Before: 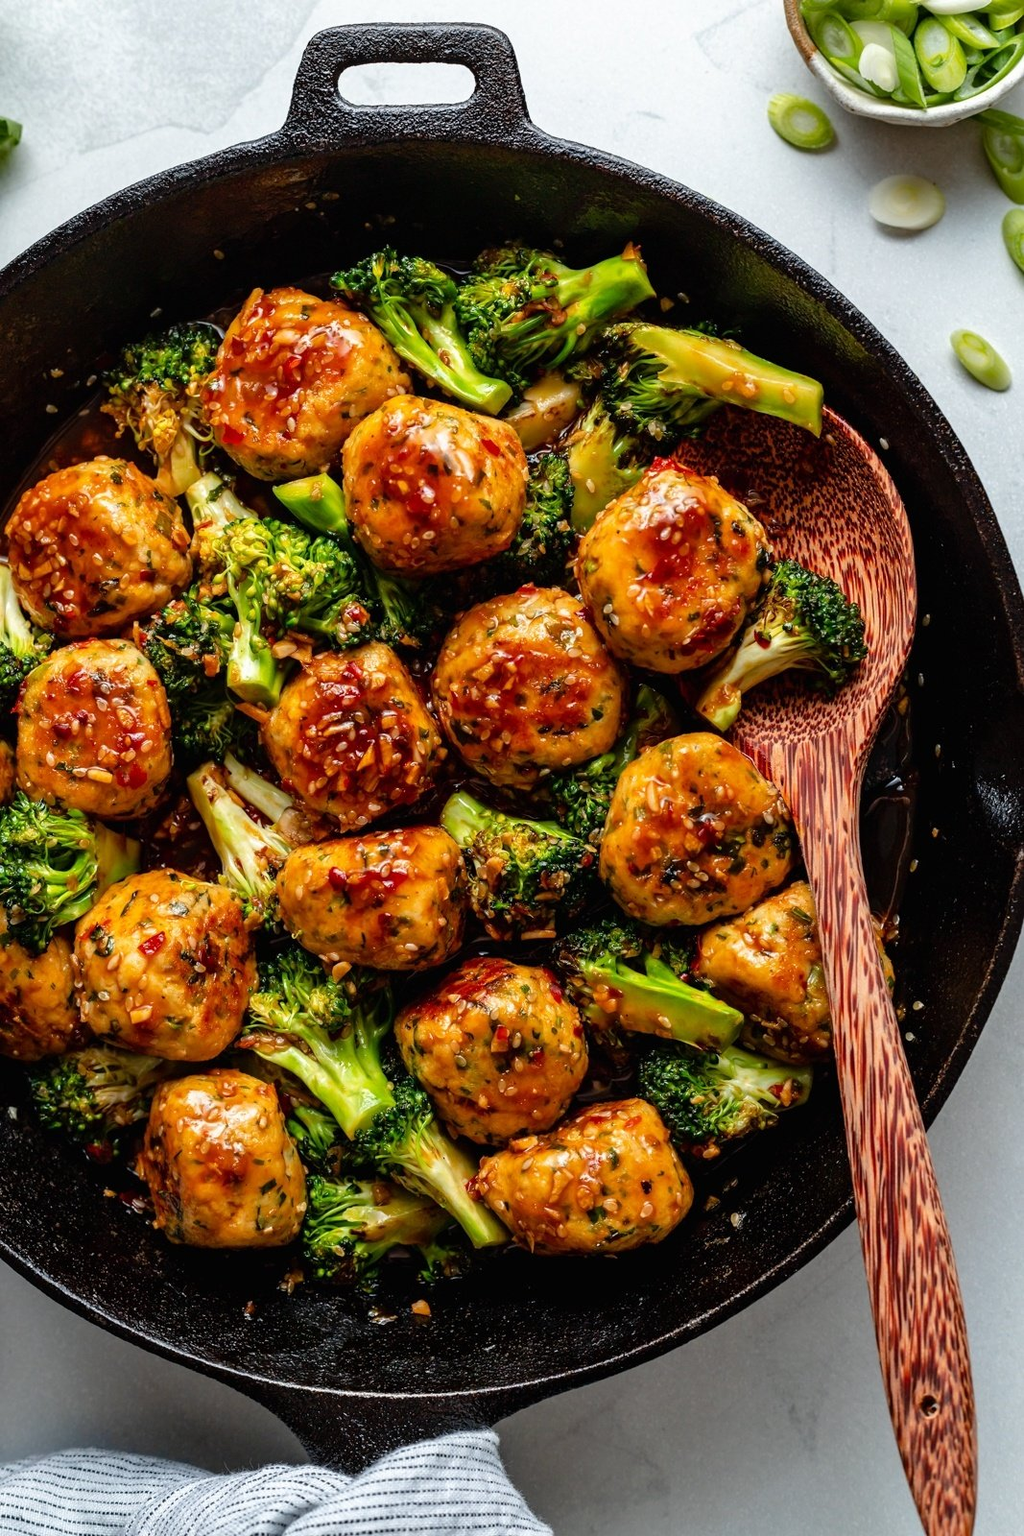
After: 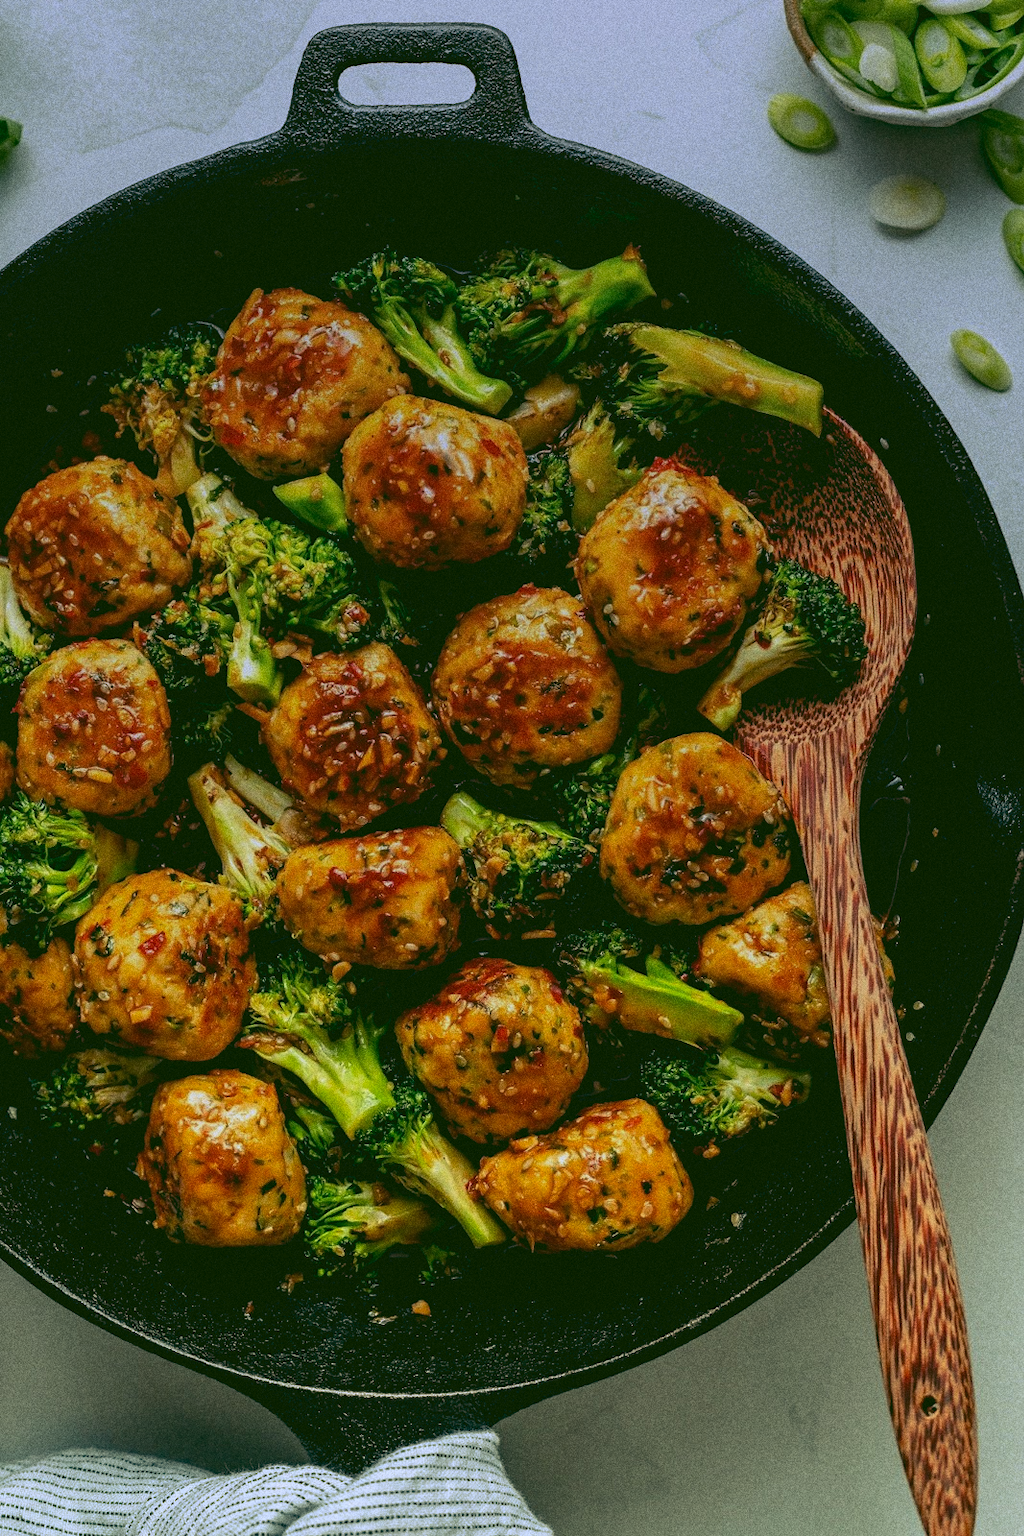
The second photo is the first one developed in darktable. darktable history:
grain: coarseness 0.09 ISO, strength 40%
graduated density: hue 238.83°, saturation 50%
rgb curve: curves: ch0 [(0.123, 0.061) (0.995, 0.887)]; ch1 [(0.06, 0.116) (1, 0.906)]; ch2 [(0, 0) (0.824, 0.69) (1, 1)], mode RGB, independent channels, compensate middle gray true
